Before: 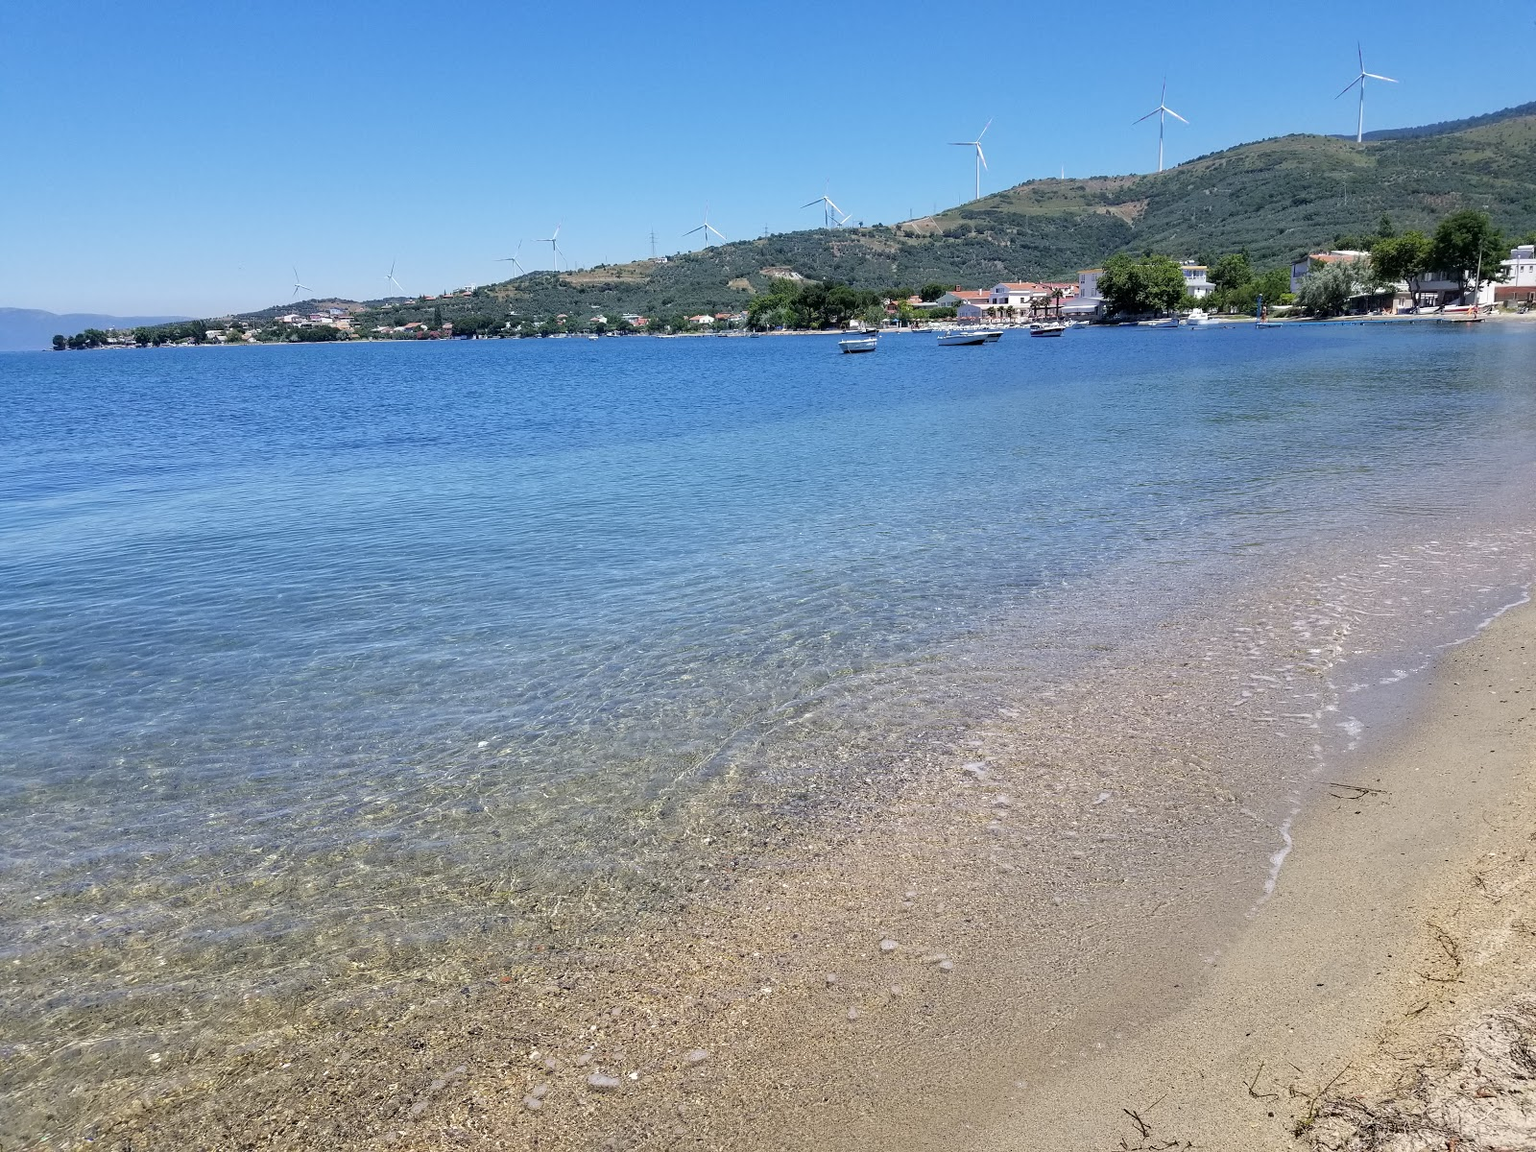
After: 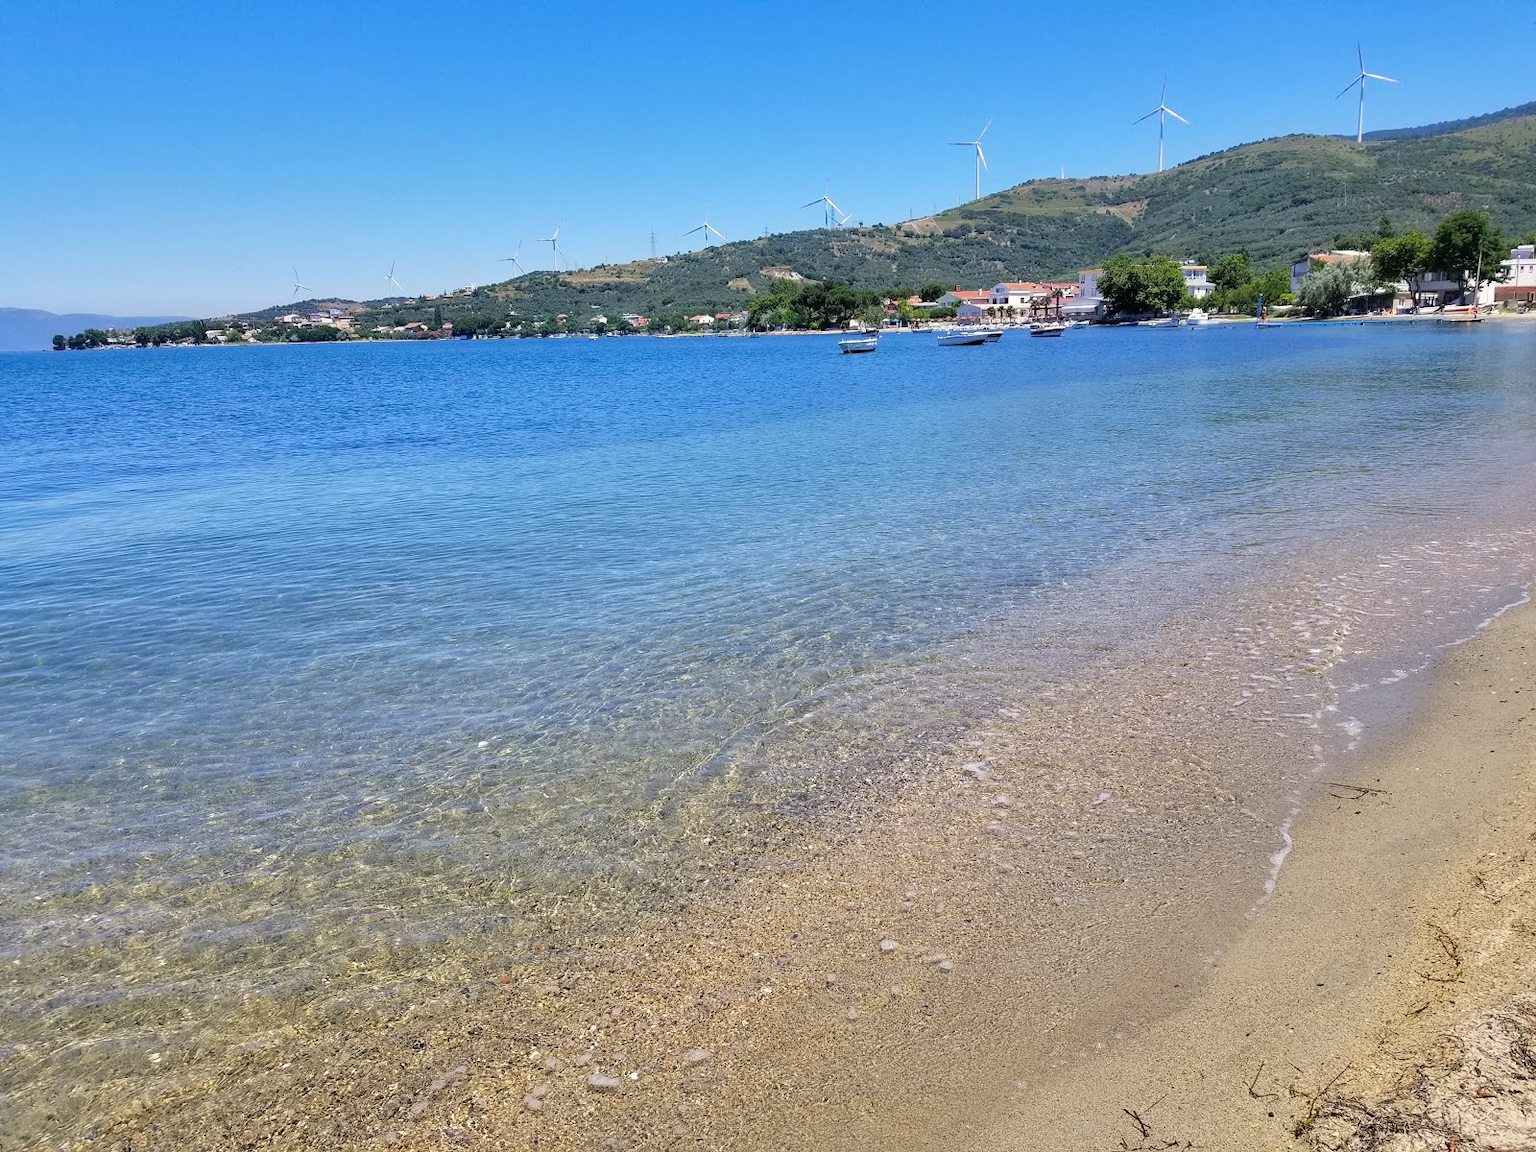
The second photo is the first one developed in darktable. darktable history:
contrast brightness saturation: contrast 0.034, brightness 0.063, saturation 0.131
color correction: highlights a* 0.773, highlights b* 2.74, saturation 1.08
shadows and highlights: low approximation 0.01, soften with gaussian
